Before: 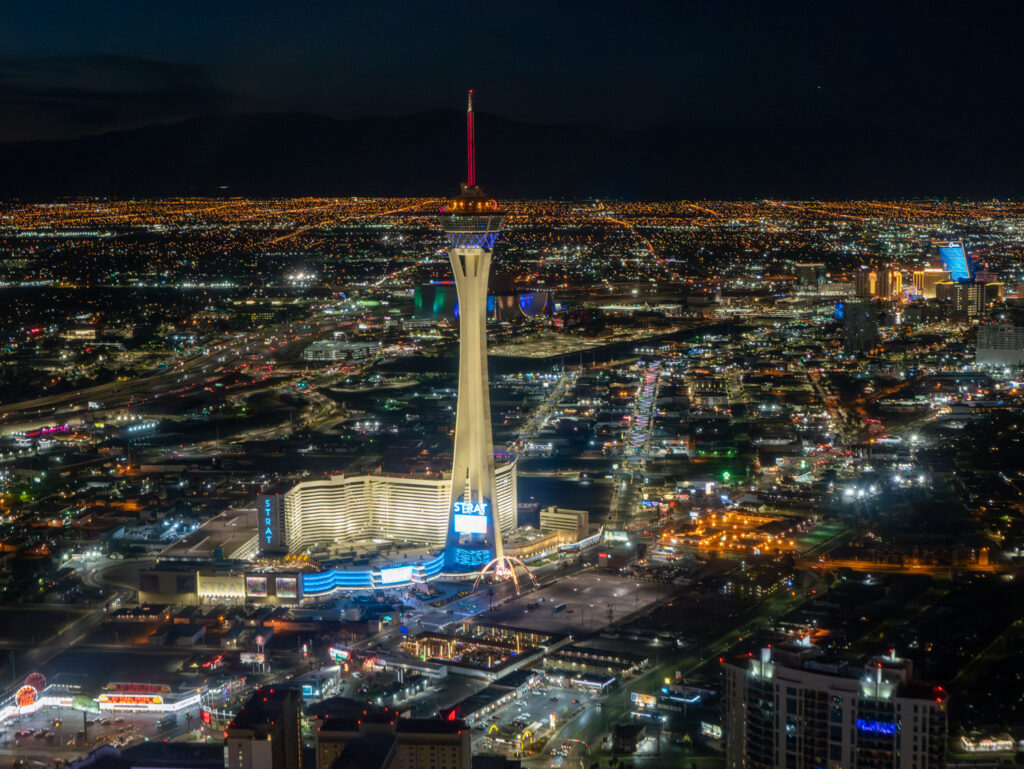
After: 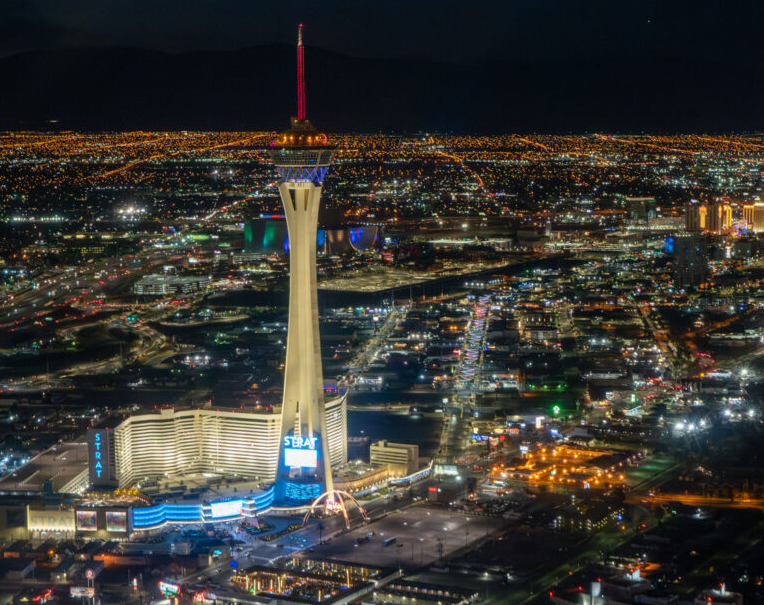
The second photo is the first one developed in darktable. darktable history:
crop: left 16.686%, top 8.637%, right 8.671%, bottom 12.661%
